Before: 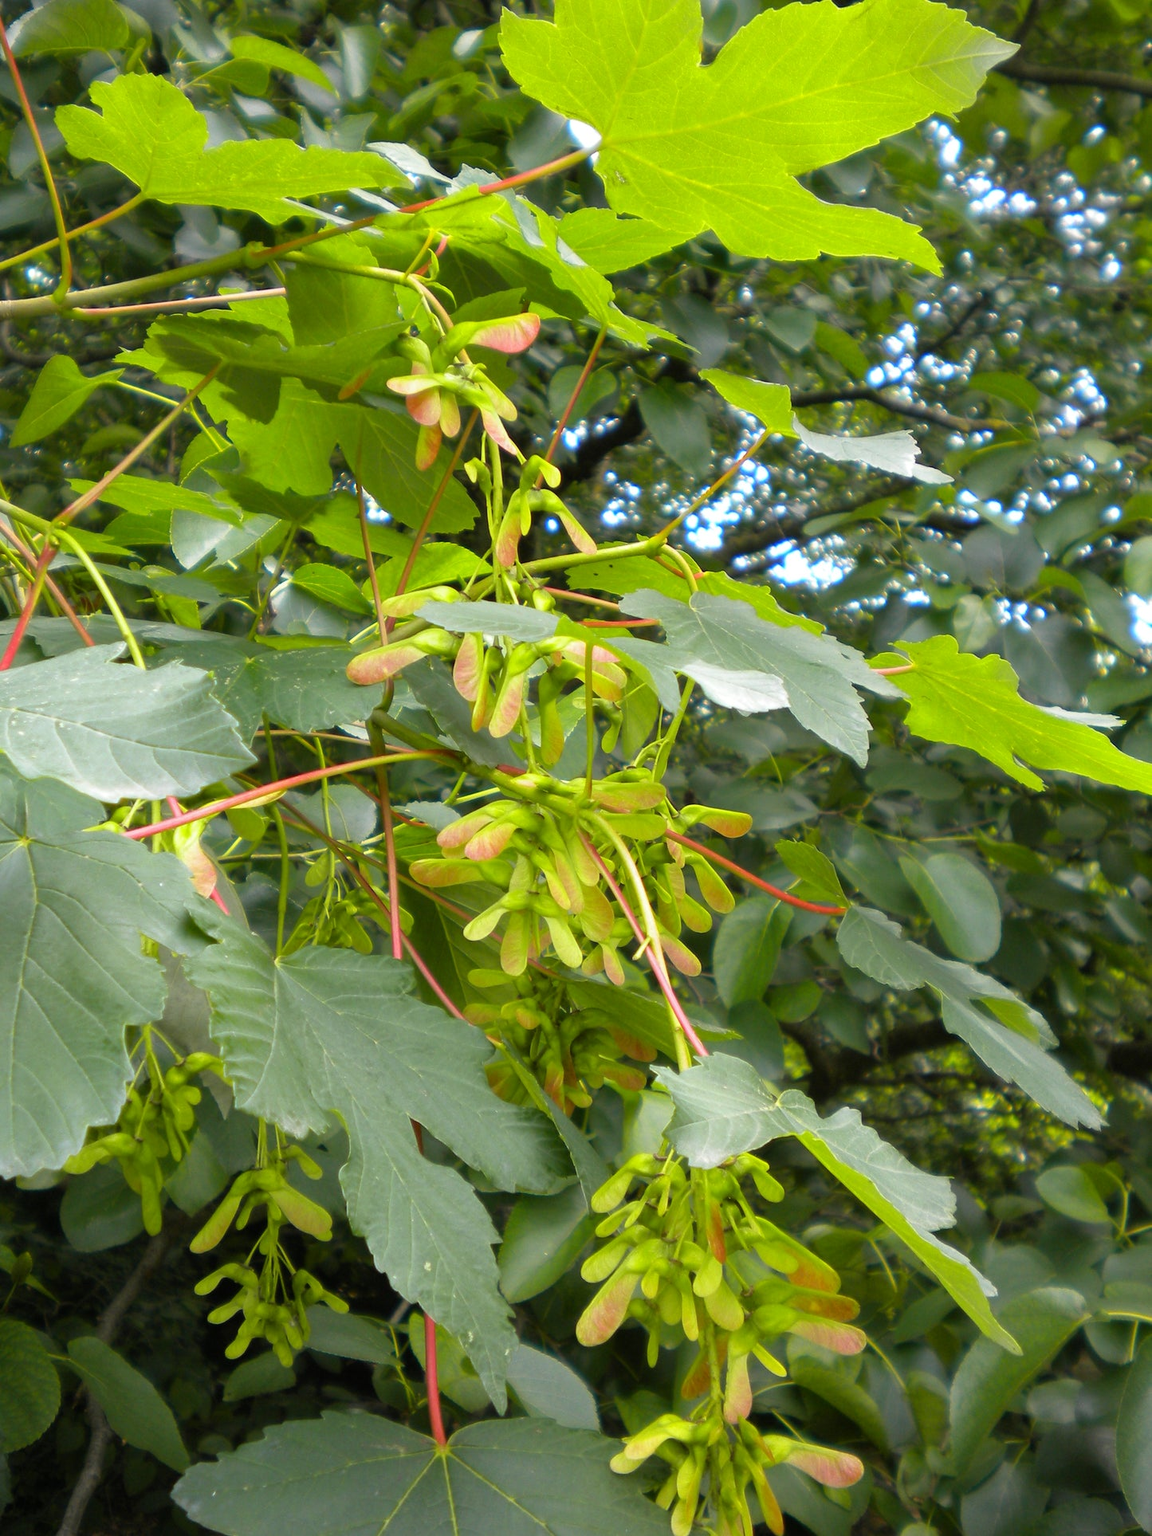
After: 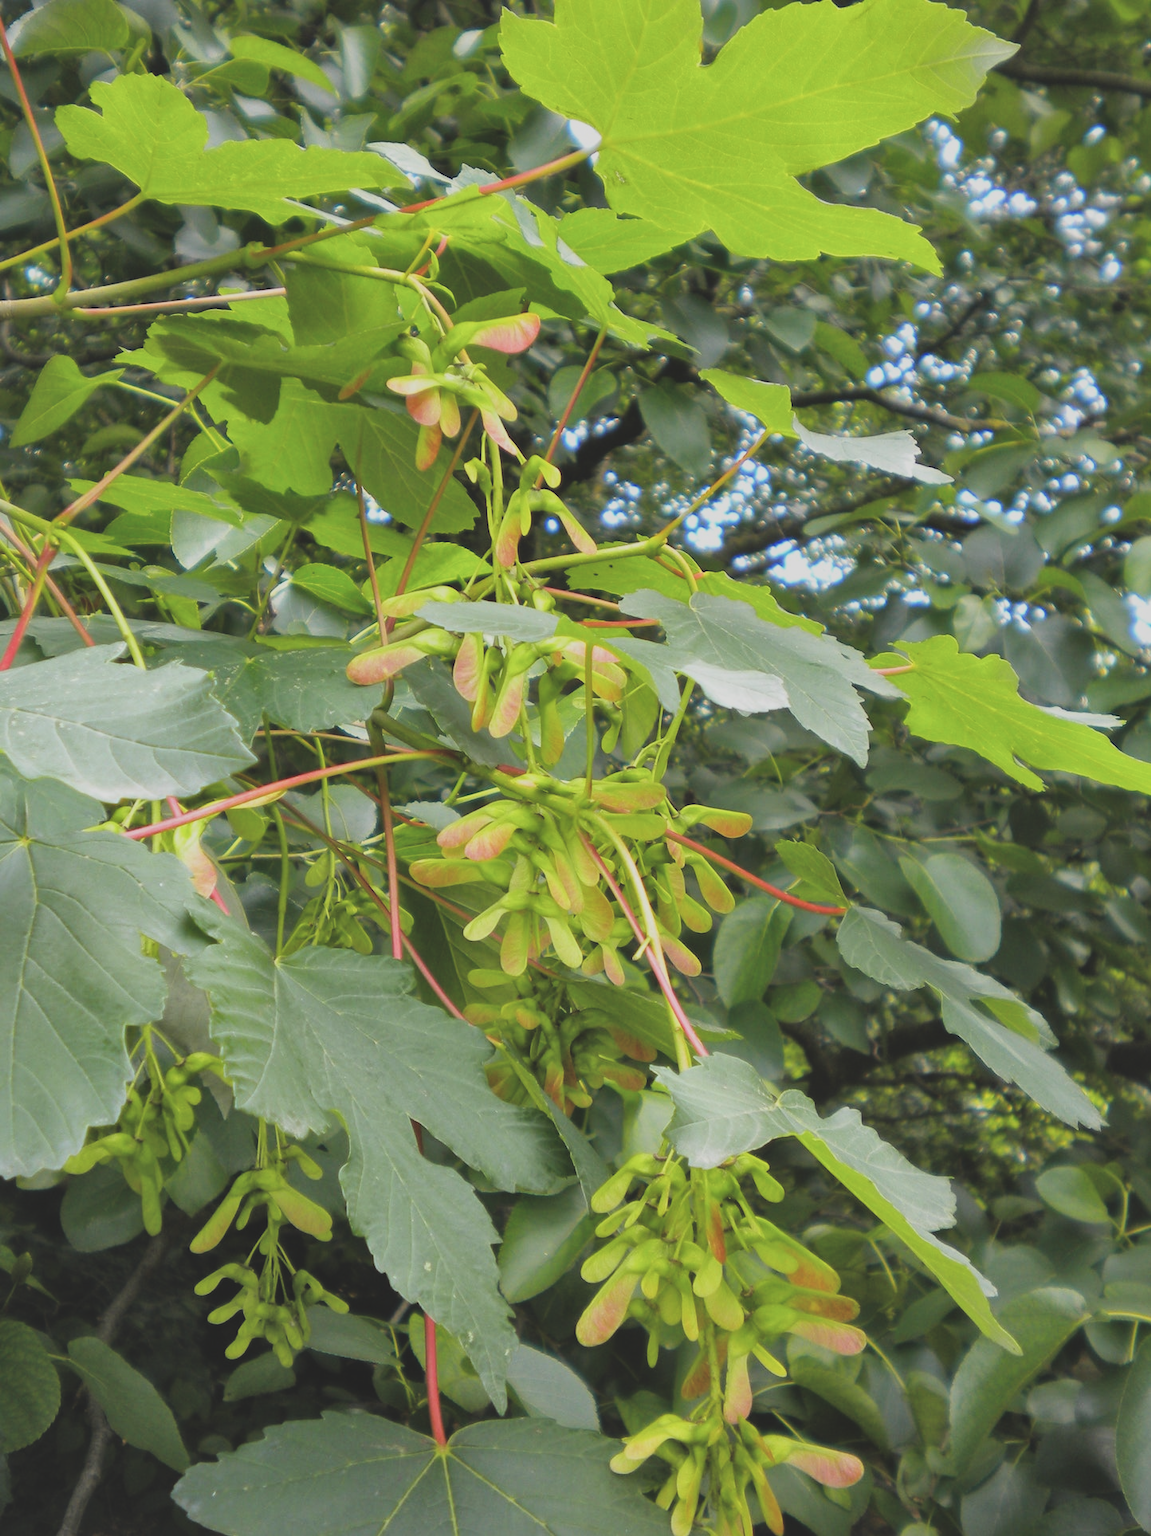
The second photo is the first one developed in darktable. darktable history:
filmic rgb: black relative exposure -7.65 EV, white relative exposure 4.56 EV, hardness 3.61
local contrast: mode bilateral grid, contrast 20, coarseness 50, detail 120%, midtone range 0.2
exposure: black level correction -0.03, compensate highlight preservation false
